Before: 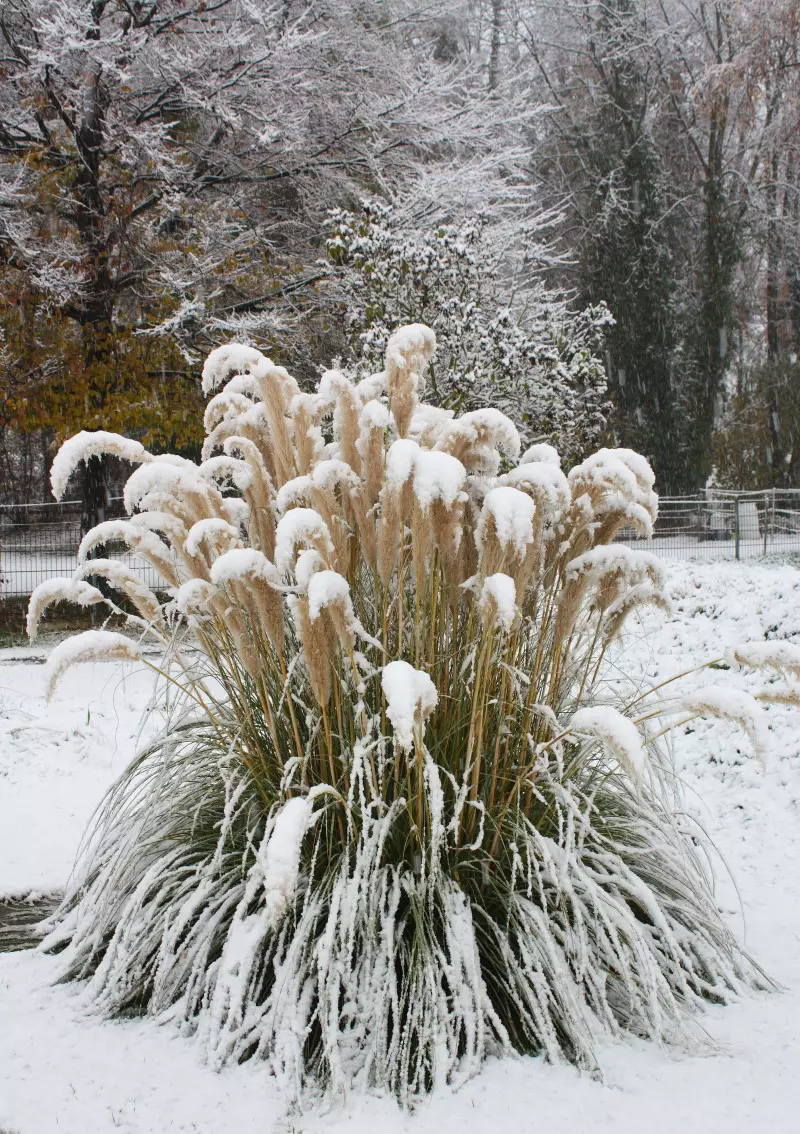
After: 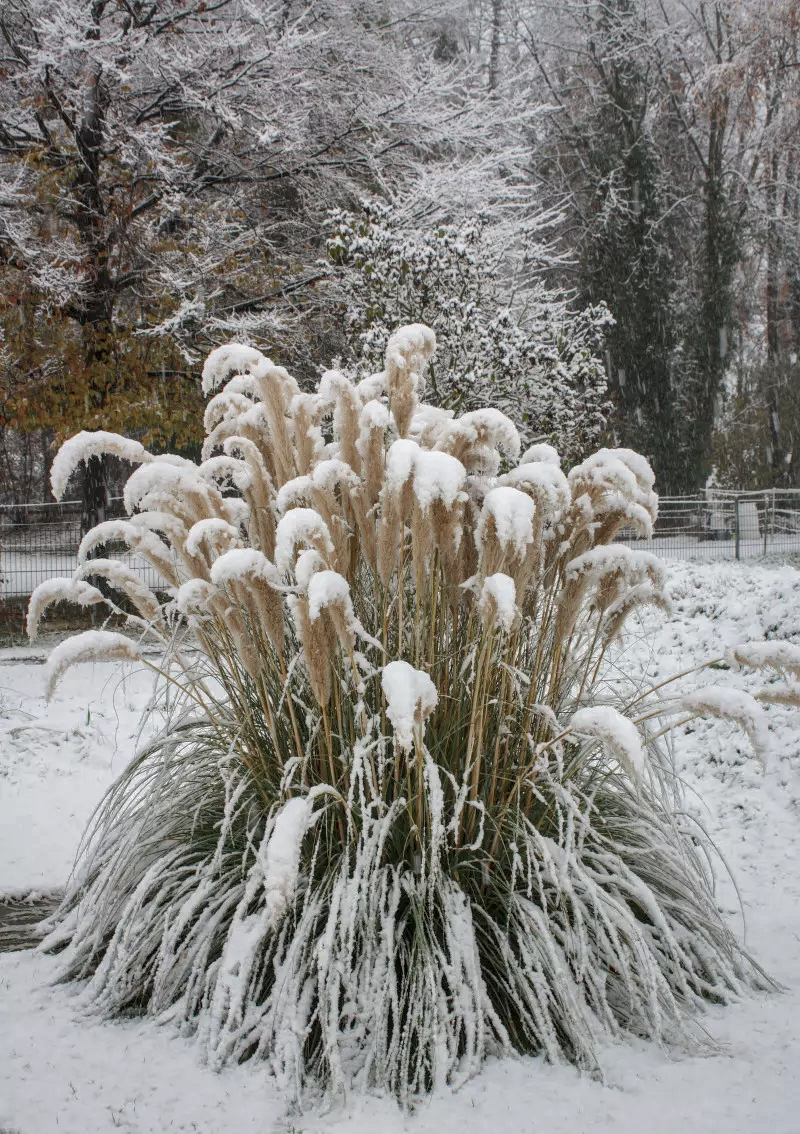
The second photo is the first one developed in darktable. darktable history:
local contrast: detail 130%
shadows and highlights: highlights -60
color zones: curves: ch0 [(0, 0.5) (0.125, 0.4) (0.25, 0.5) (0.375, 0.4) (0.5, 0.4) (0.625, 0.35) (0.75, 0.35) (0.875, 0.5)]; ch1 [(0, 0.35) (0.125, 0.45) (0.25, 0.35) (0.375, 0.35) (0.5, 0.35) (0.625, 0.35) (0.75, 0.45) (0.875, 0.35)]; ch2 [(0, 0.6) (0.125, 0.5) (0.25, 0.5) (0.375, 0.6) (0.5, 0.6) (0.625, 0.5) (0.75, 0.5) (0.875, 0.5)]
